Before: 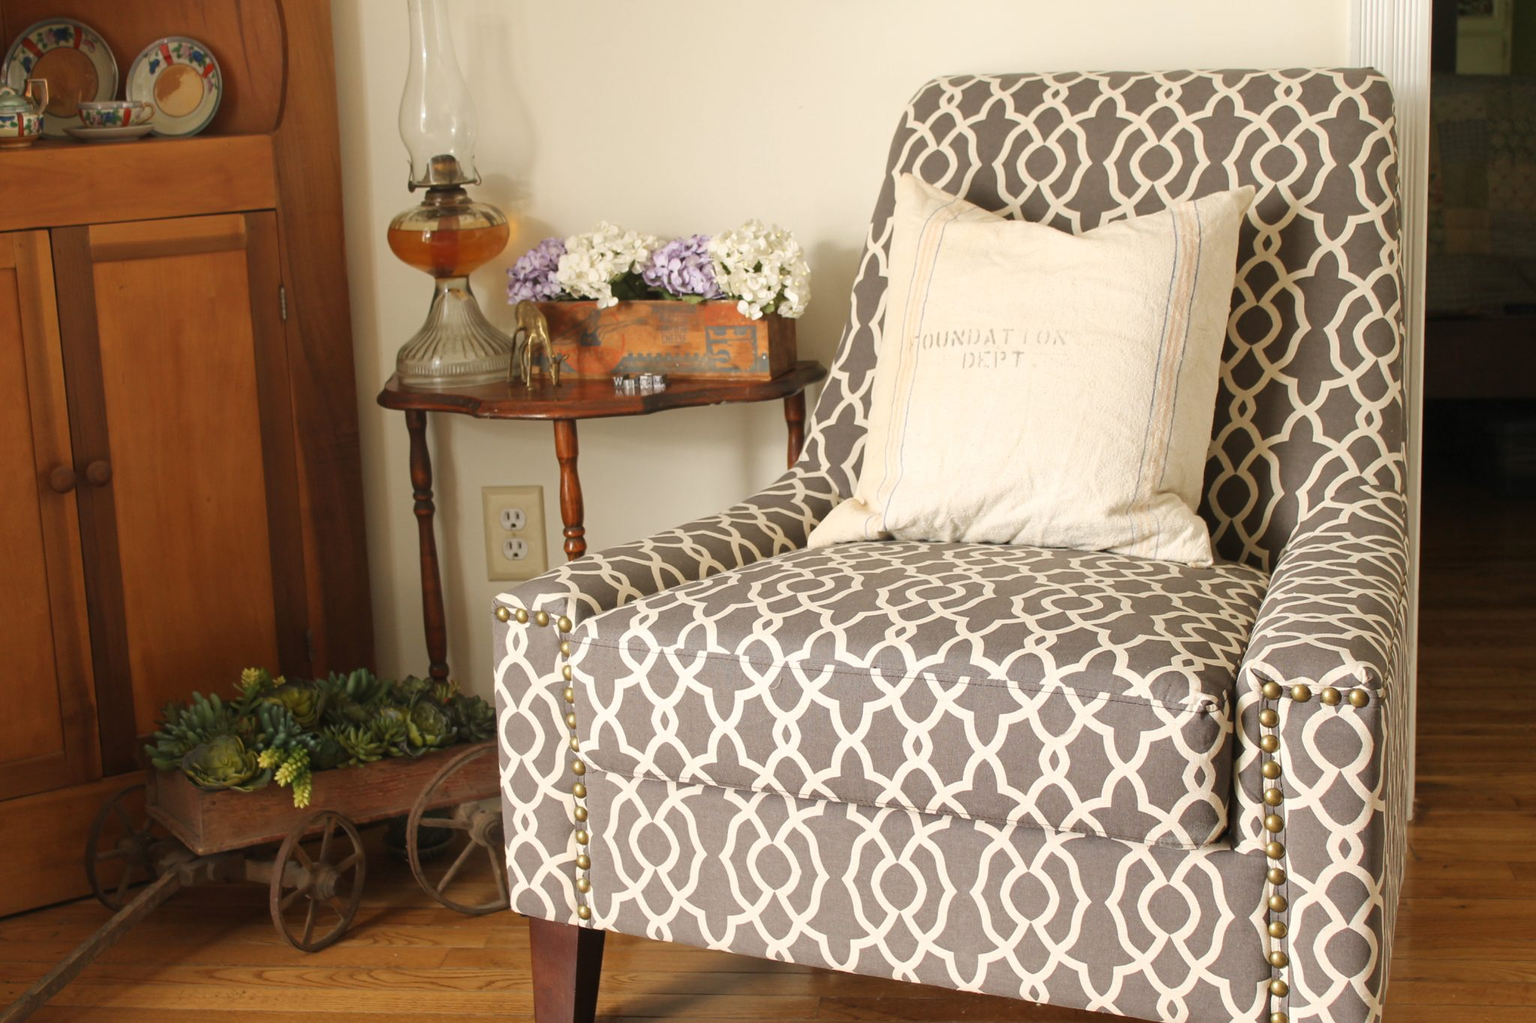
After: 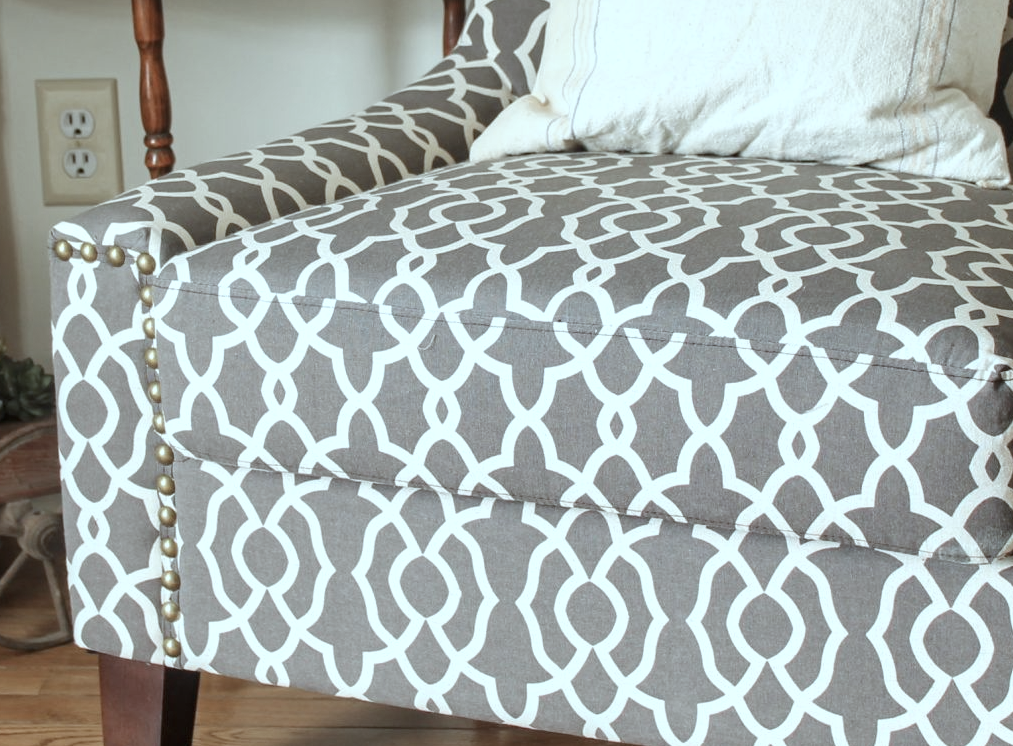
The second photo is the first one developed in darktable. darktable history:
crop: left 29.672%, top 41.786%, right 20.851%, bottom 3.487%
local contrast: on, module defaults
color correction: highlights a* -12.64, highlights b* -18.1, saturation 0.7
